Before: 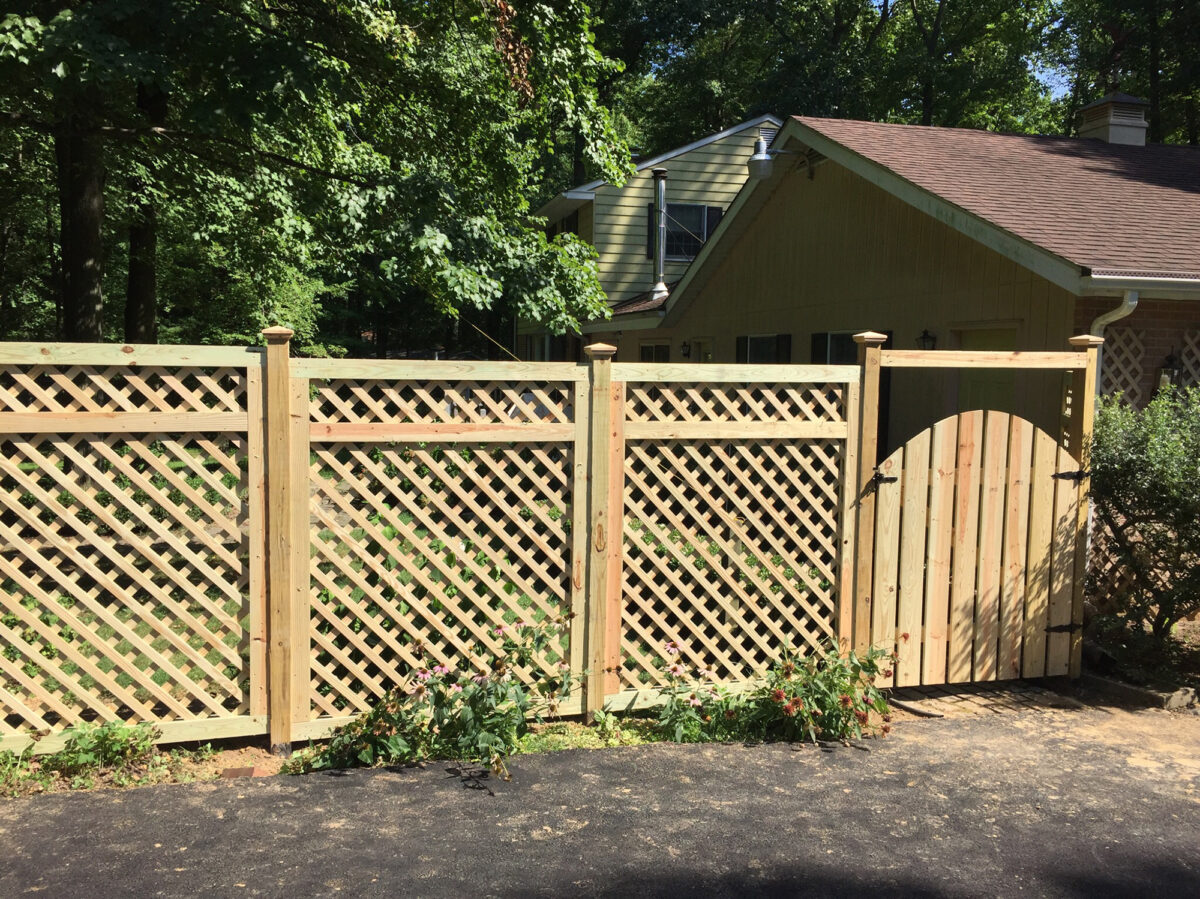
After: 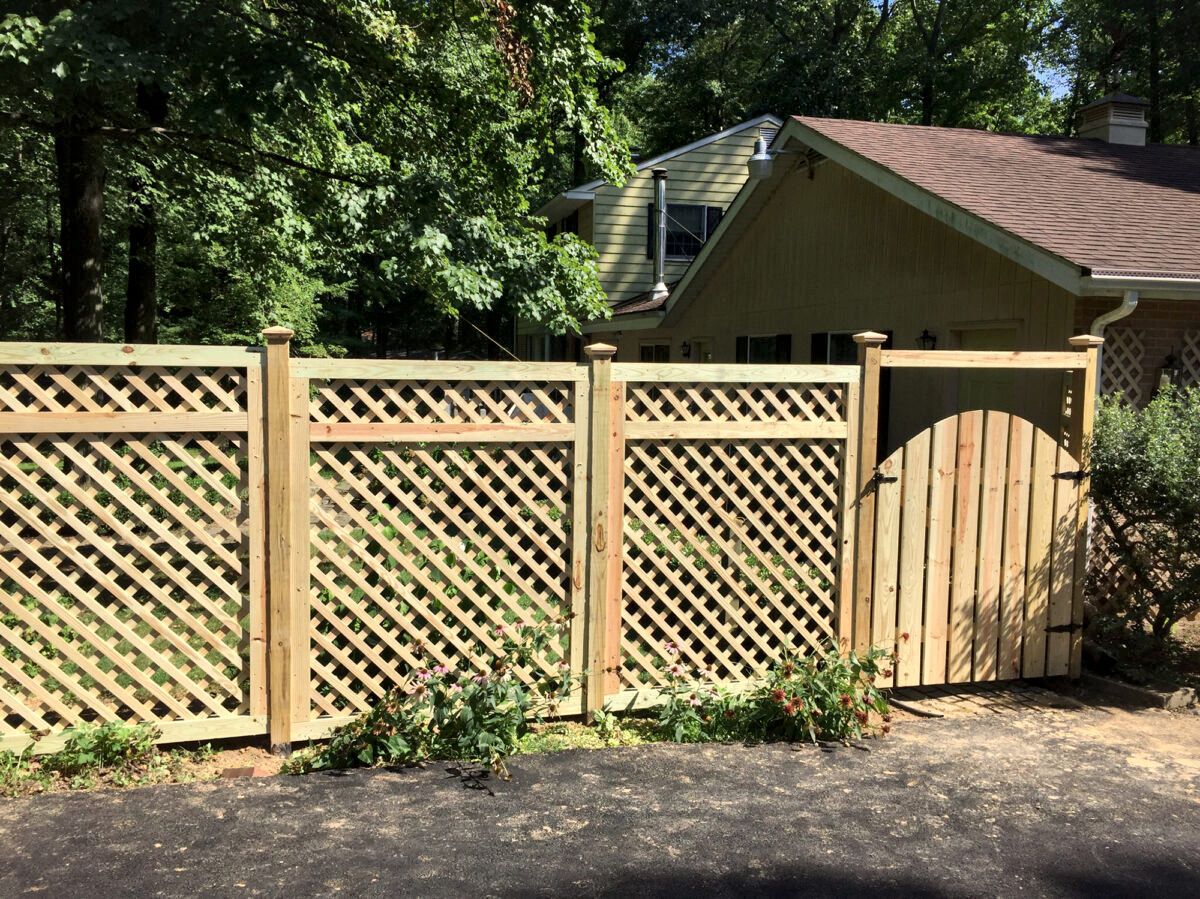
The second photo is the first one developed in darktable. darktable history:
local contrast: mode bilateral grid, contrast 20, coarseness 49, detail 159%, midtone range 0.2
